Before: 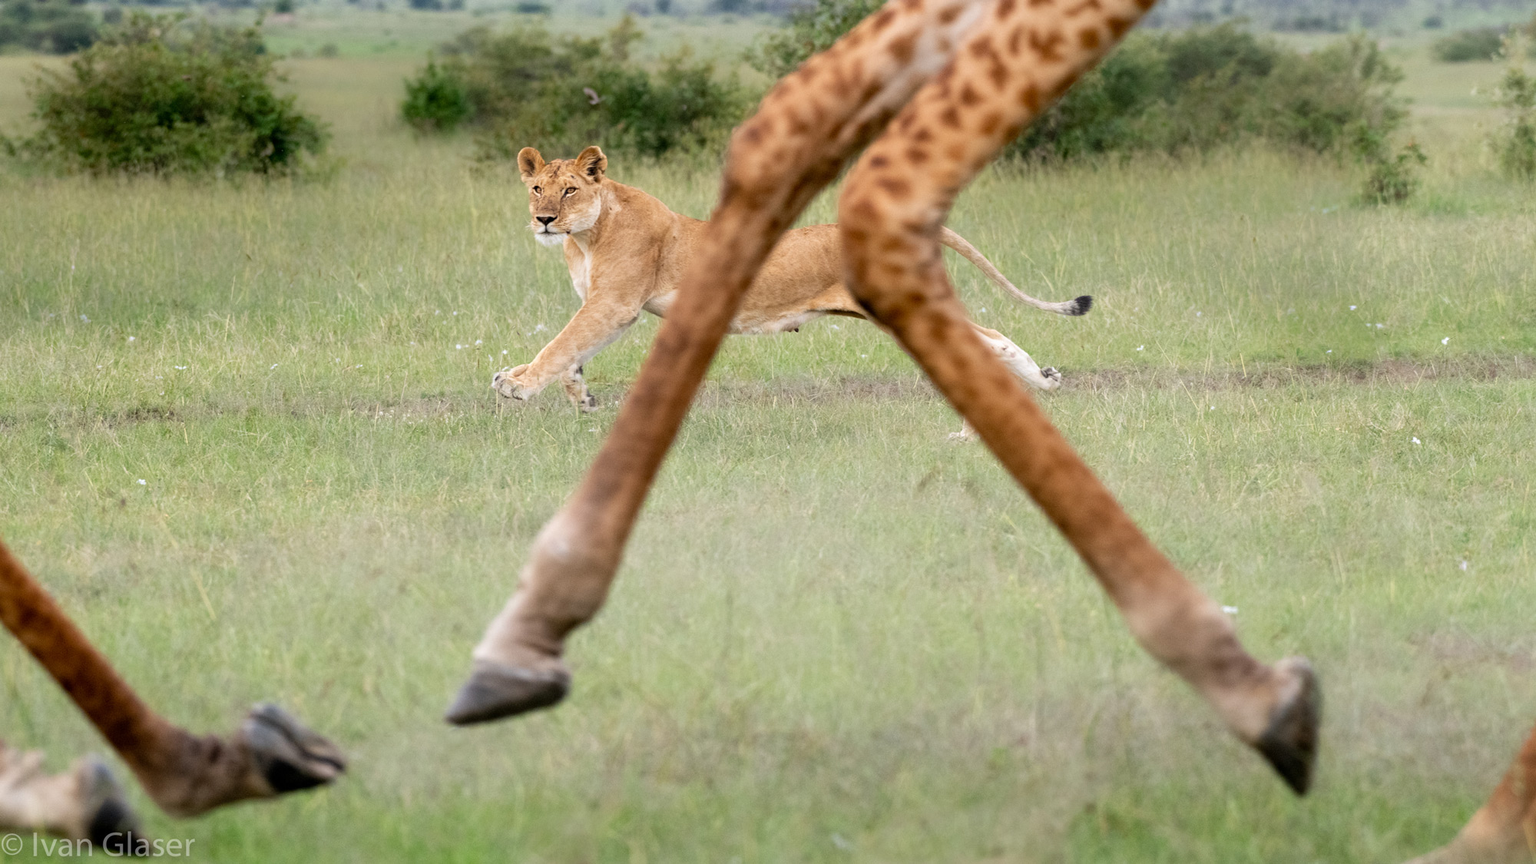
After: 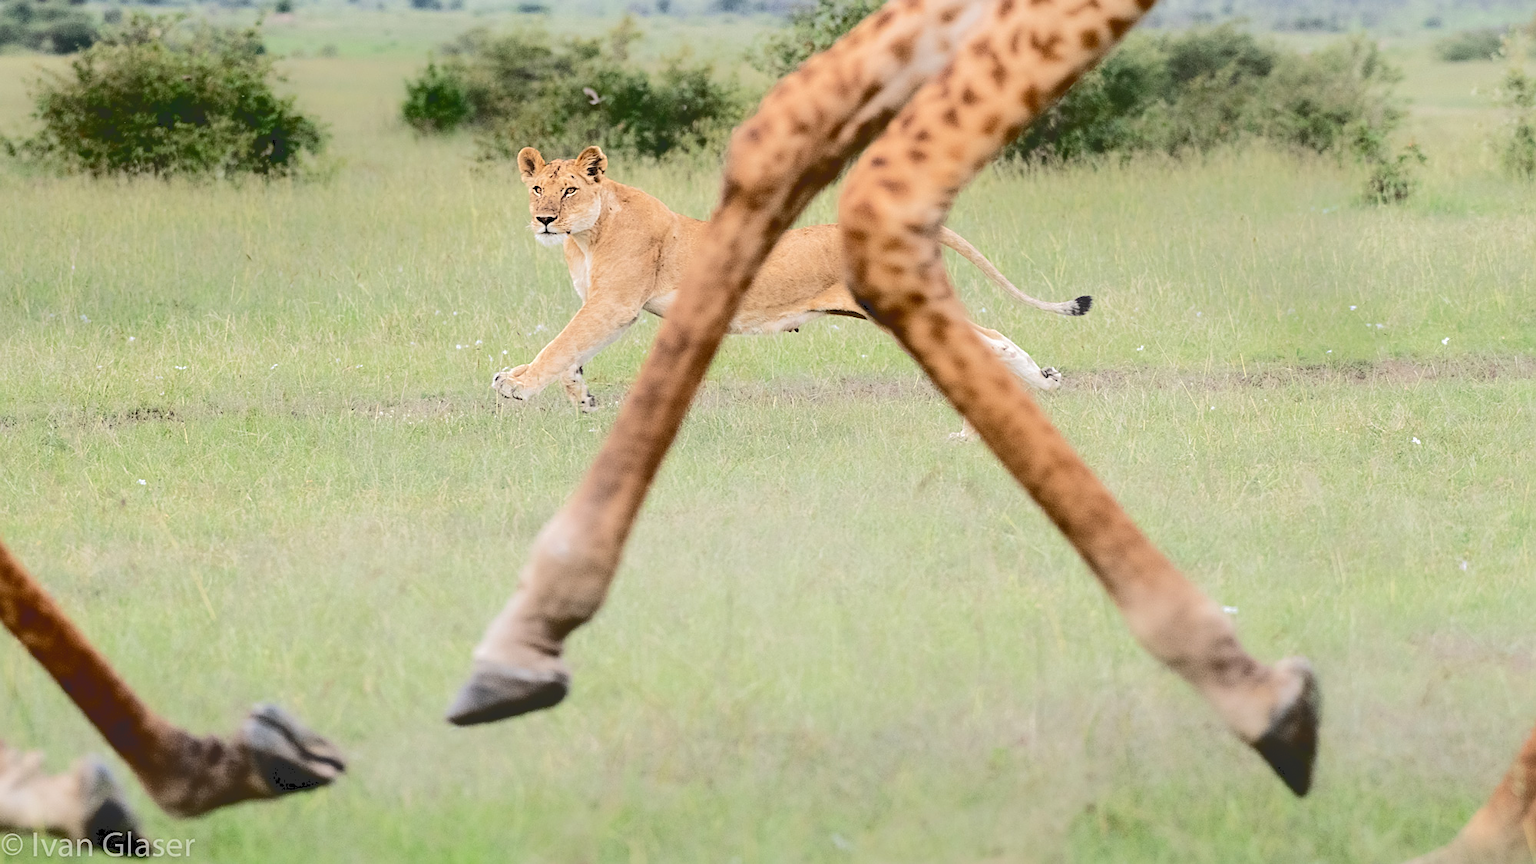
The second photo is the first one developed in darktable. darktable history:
sharpen: amount 0.565
tone curve: curves: ch0 [(0, 0) (0.003, 0.169) (0.011, 0.169) (0.025, 0.169) (0.044, 0.173) (0.069, 0.178) (0.1, 0.183) (0.136, 0.185) (0.177, 0.197) (0.224, 0.227) (0.277, 0.292) (0.335, 0.391) (0.399, 0.491) (0.468, 0.592) (0.543, 0.672) (0.623, 0.734) (0.709, 0.785) (0.801, 0.844) (0.898, 0.893) (1, 1)], color space Lab, independent channels, preserve colors none
